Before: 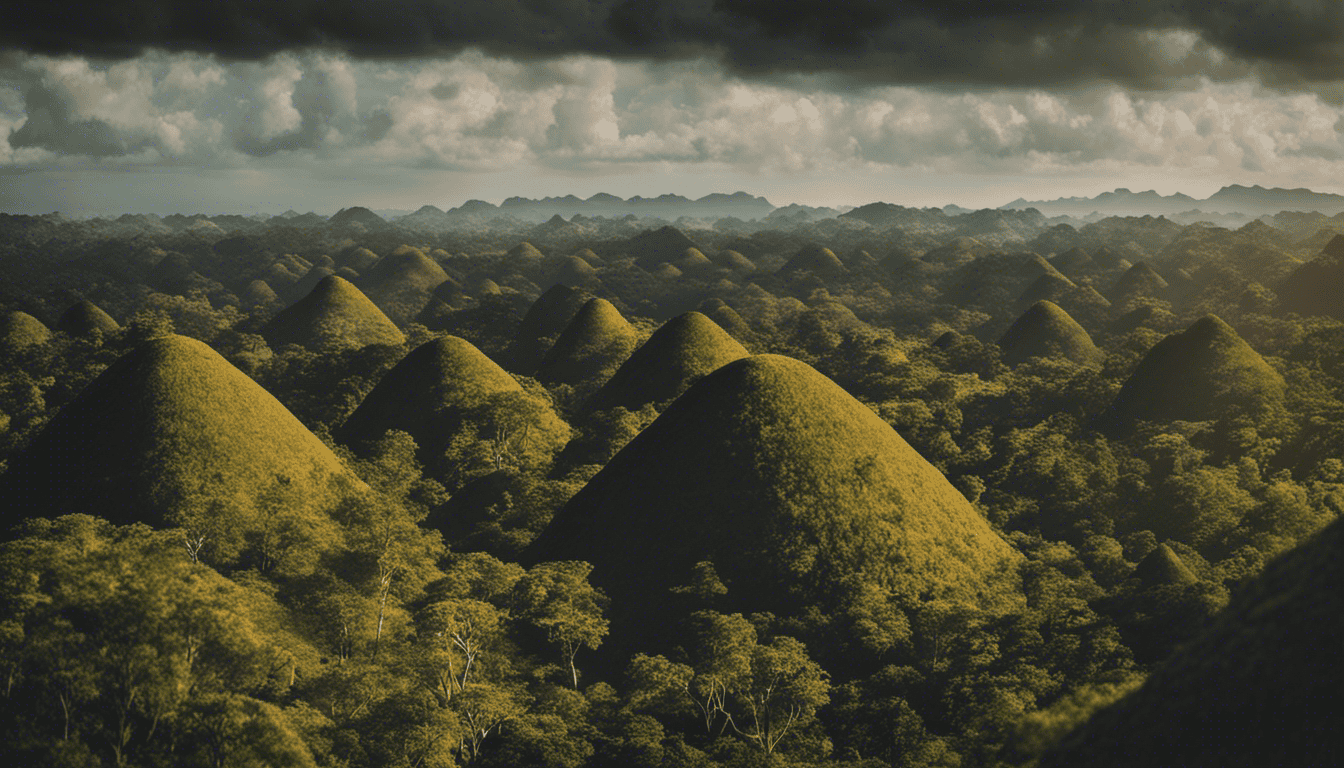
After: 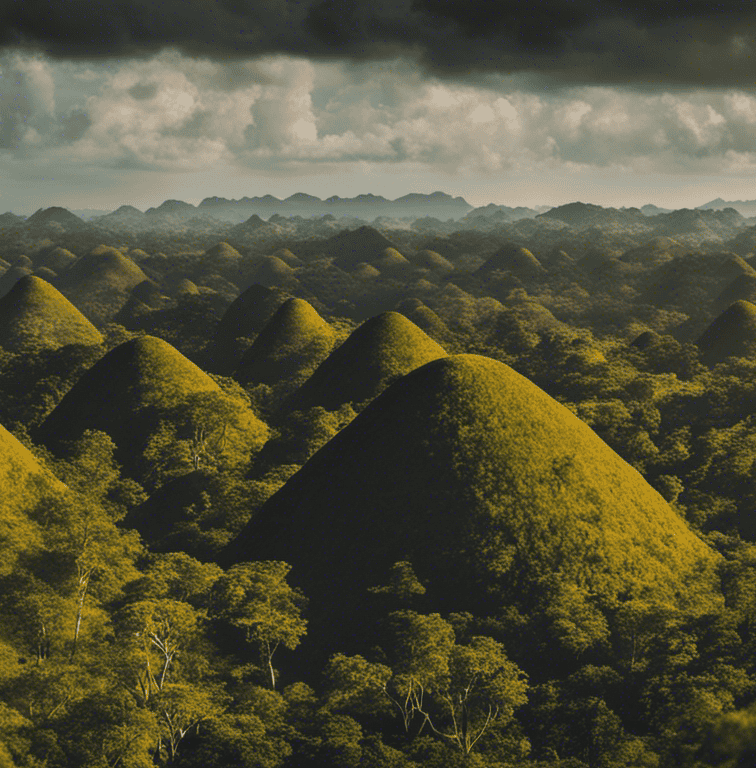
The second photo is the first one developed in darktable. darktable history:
rotate and perspective: crop left 0, crop top 0
color balance: output saturation 110%
crop and rotate: left 22.516%, right 21.234%
